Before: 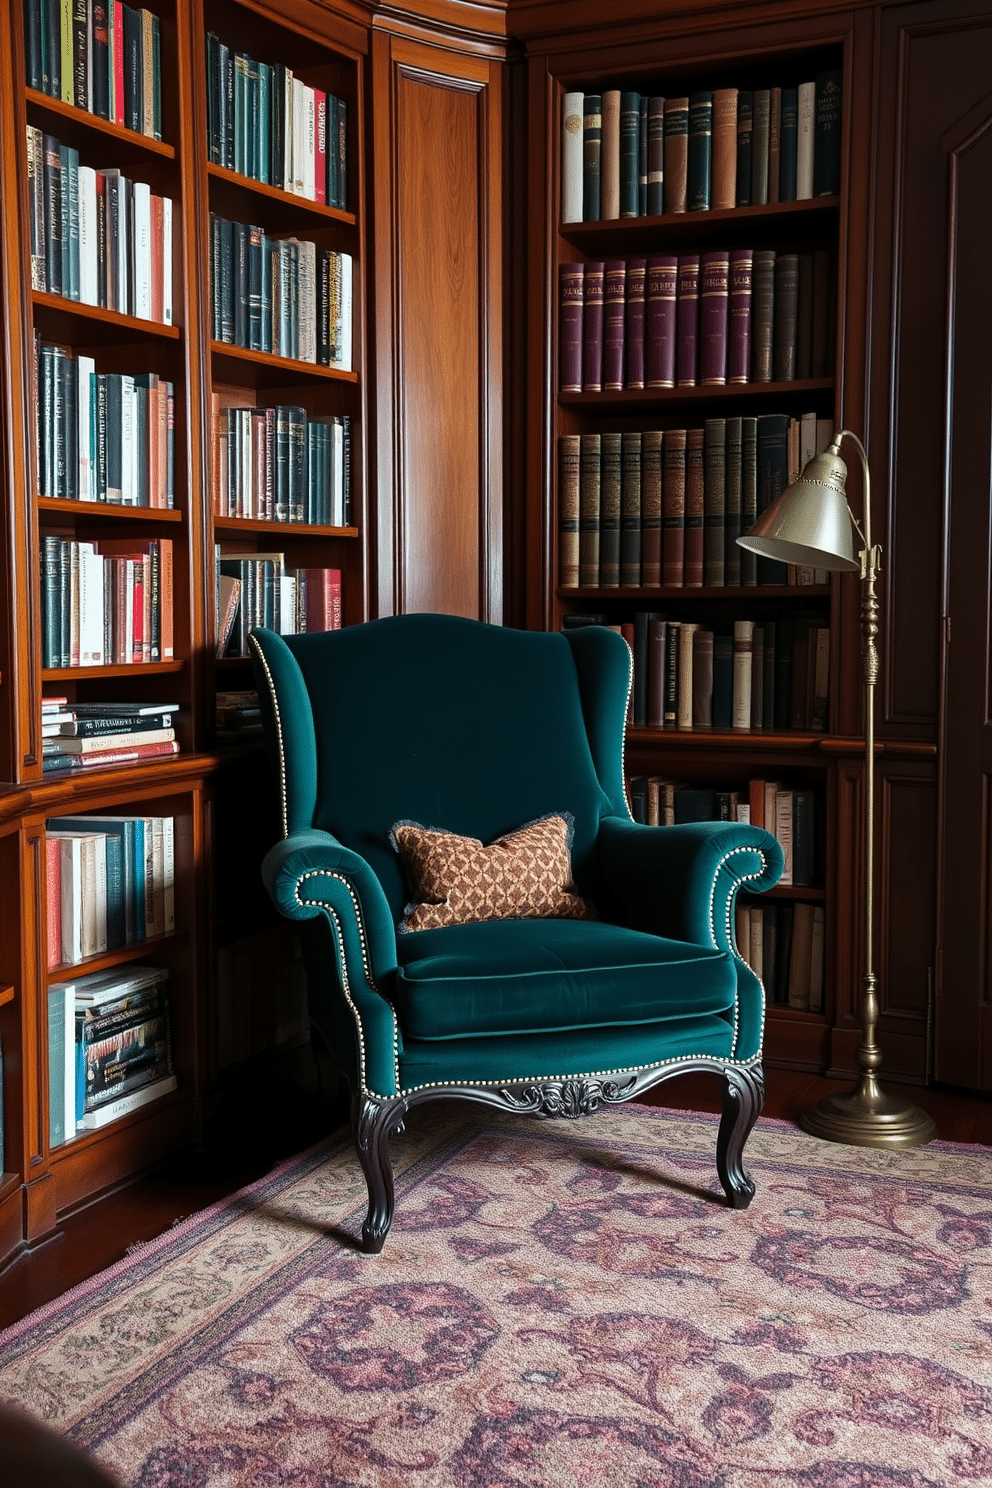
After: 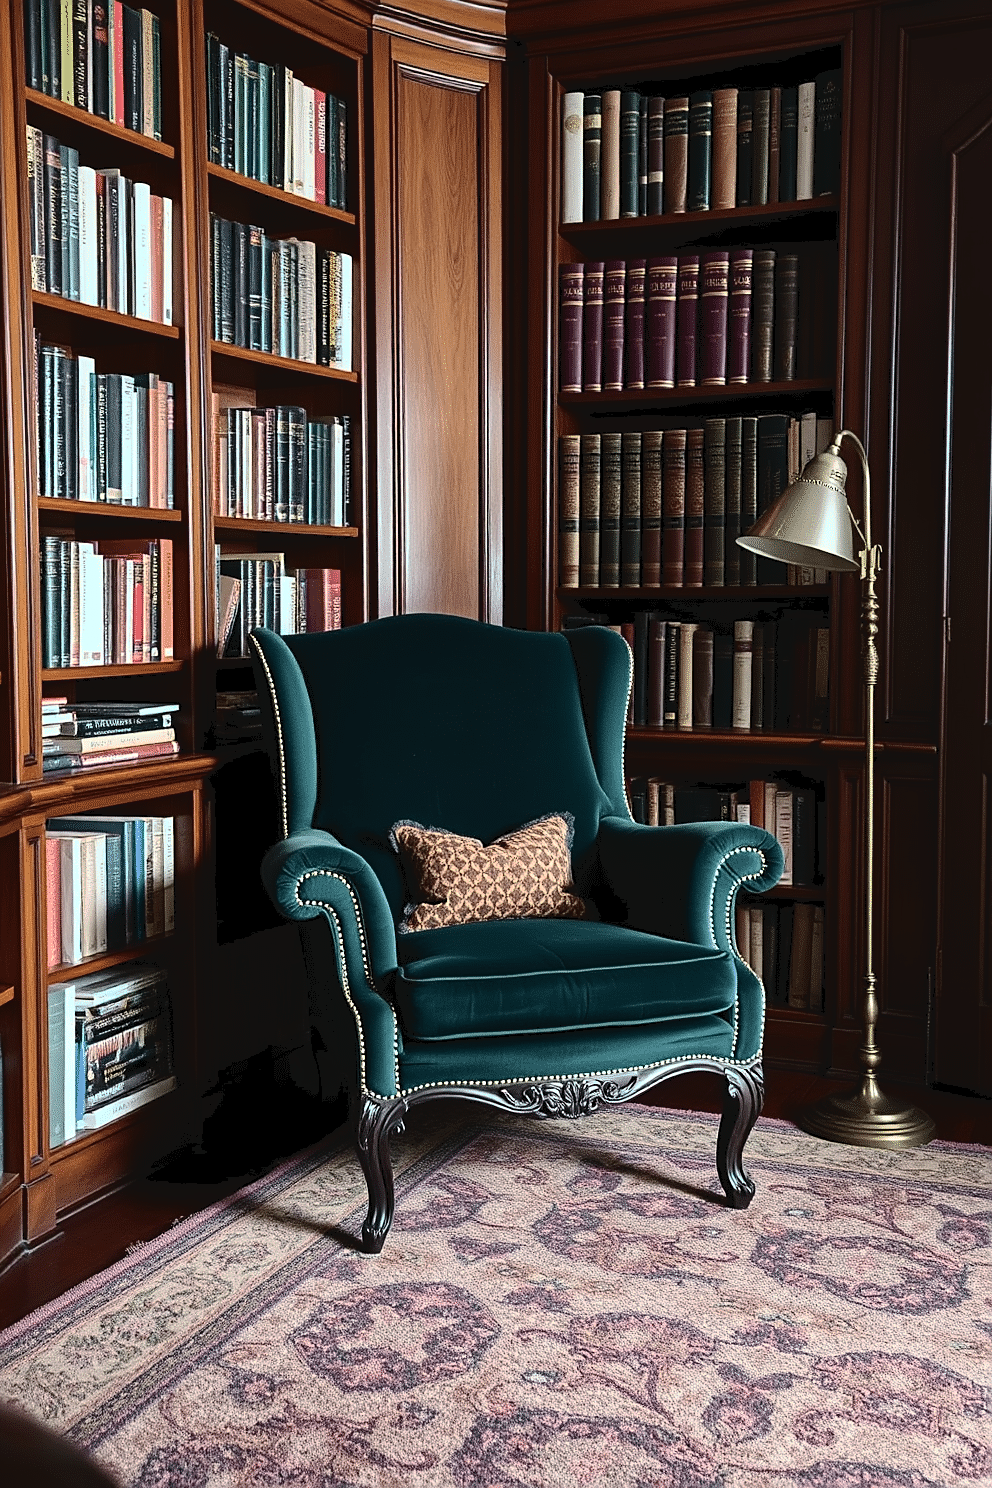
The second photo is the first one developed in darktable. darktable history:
sharpen: on, module defaults
tone curve: curves: ch0 [(0, 0) (0.003, 0.048) (0.011, 0.048) (0.025, 0.048) (0.044, 0.049) (0.069, 0.048) (0.1, 0.052) (0.136, 0.071) (0.177, 0.109) (0.224, 0.157) (0.277, 0.233) (0.335, 0.32) (0.399, 0.404) (0.468, 0.496) (0.543, 0.582) (0.623, 0.653) (0.709, 0.738) (0.801, 0.811) (0.898, 0.895) (1, 1)], color space Lab, independent channels, preserve colors none
contrast brightness saturation: contrast 0.379, brightness 0.514
base curve: curves: ch0 [(0, 0) (0.826, 0.587) (1, 1)], preserve colors none
